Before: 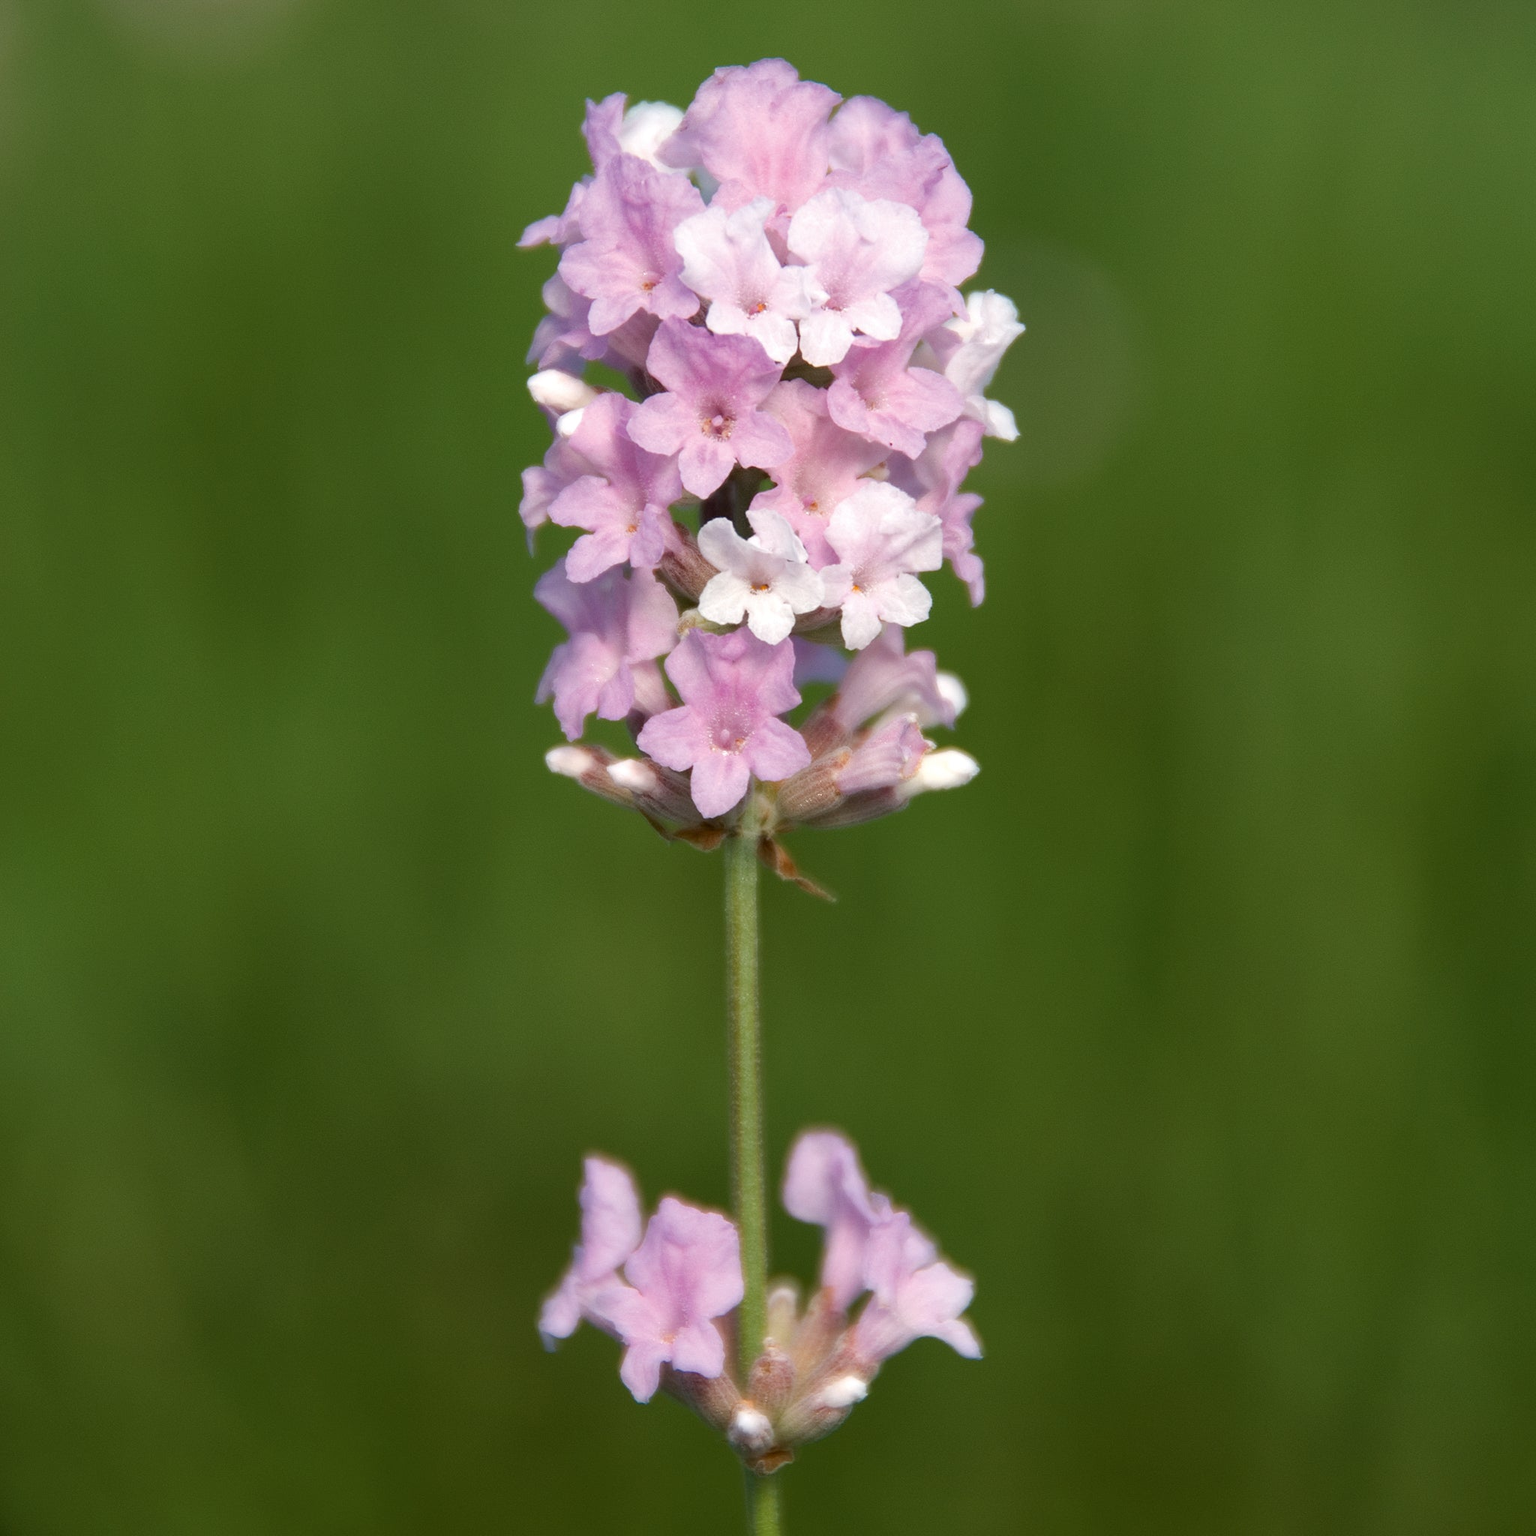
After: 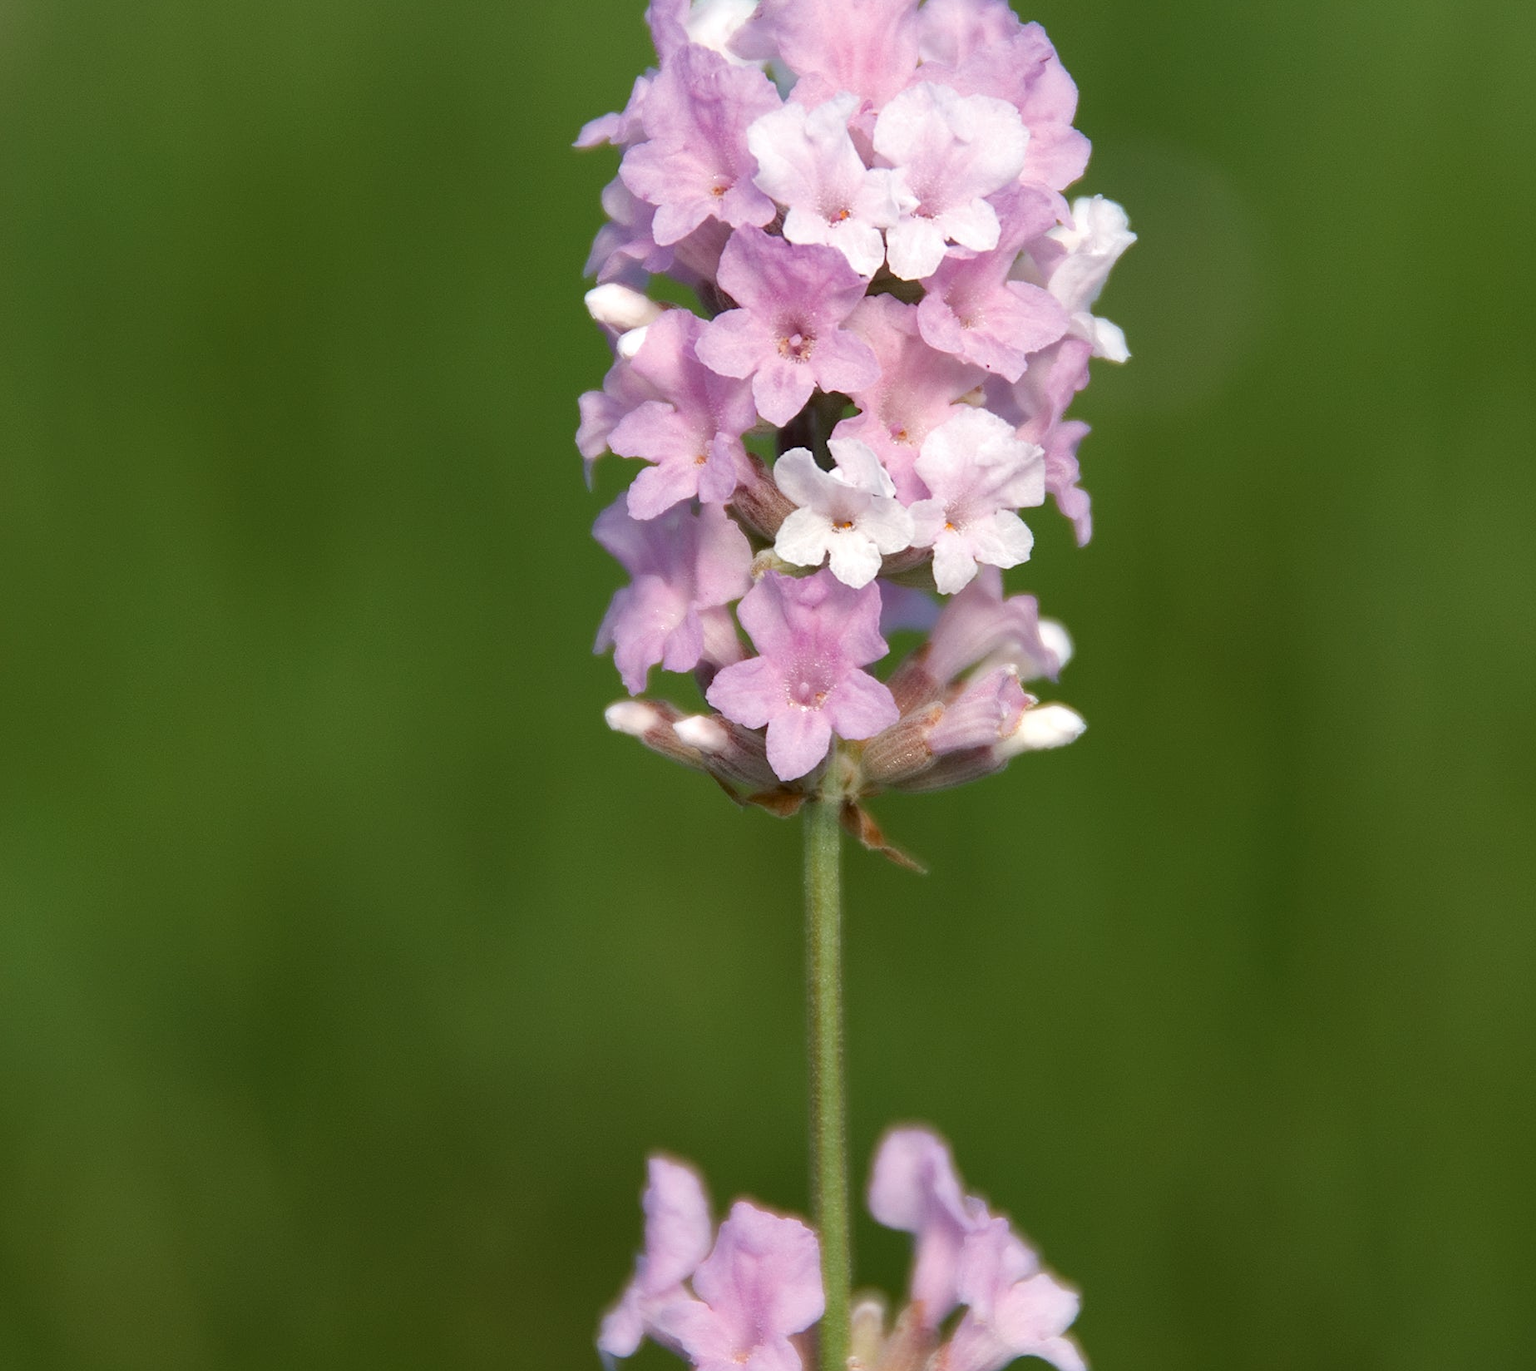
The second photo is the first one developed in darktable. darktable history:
crop: top 7.467%, right 9.804%, bottom 11.977%
sharpen: amount 0.214
